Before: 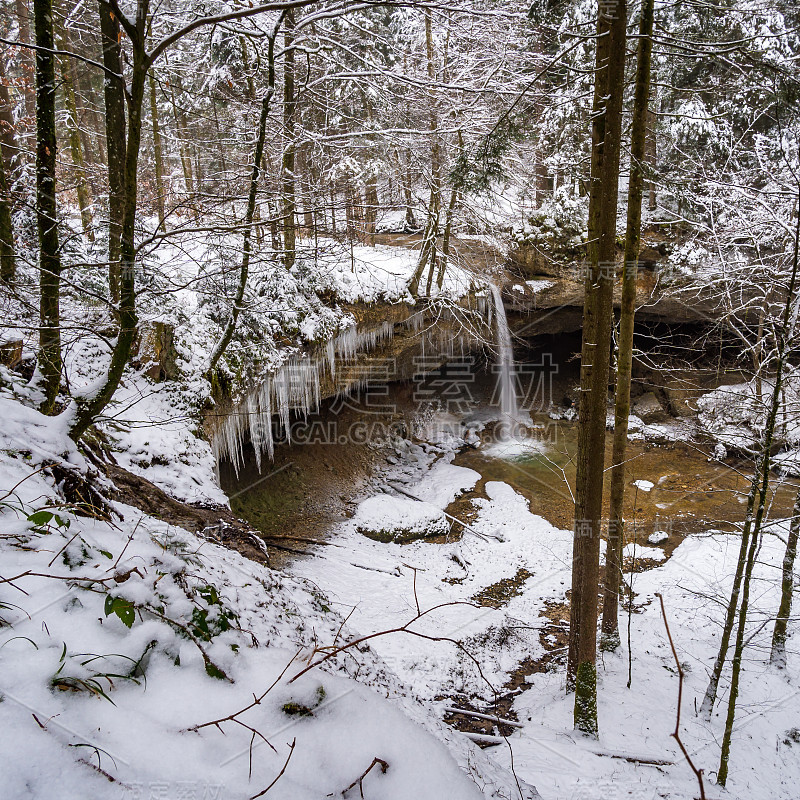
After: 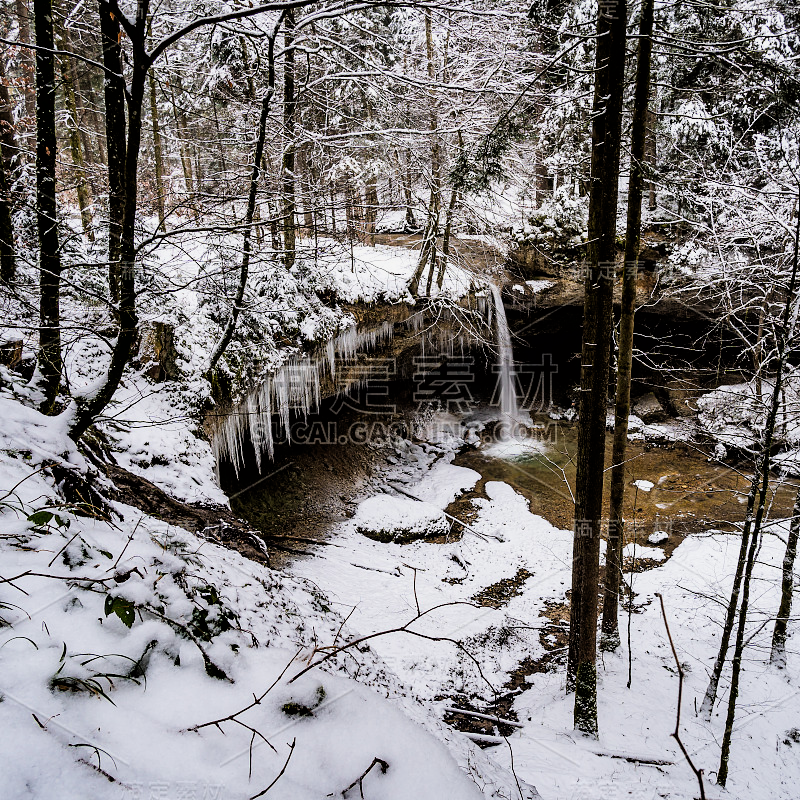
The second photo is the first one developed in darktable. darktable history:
filmic rgb: black relative exposure -4.03 EV, white relative exposure 2.99 EV, hardness 3.02, contrast 1.383, iterations of high-quality reconstruction 0
